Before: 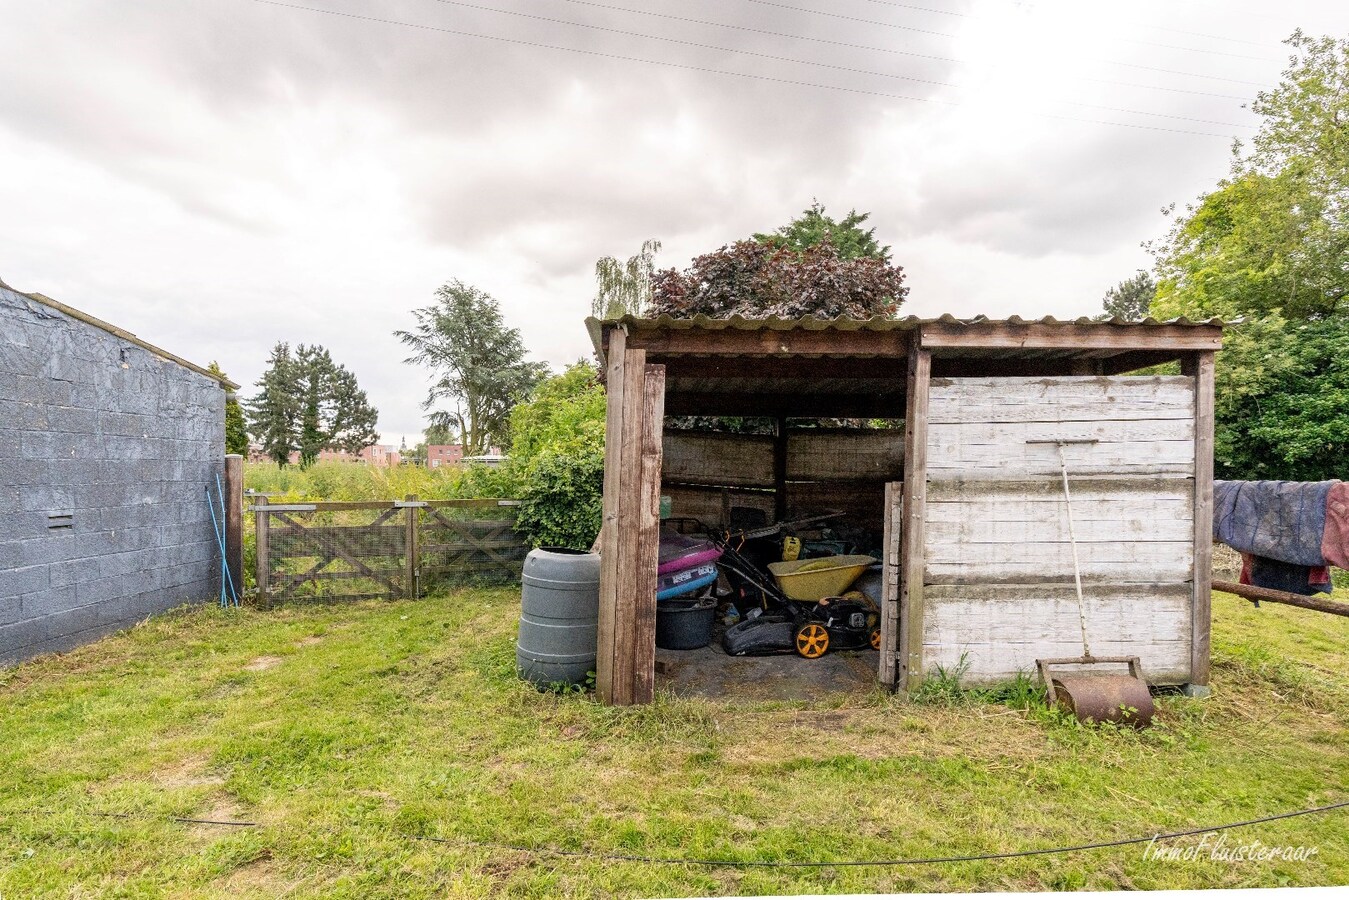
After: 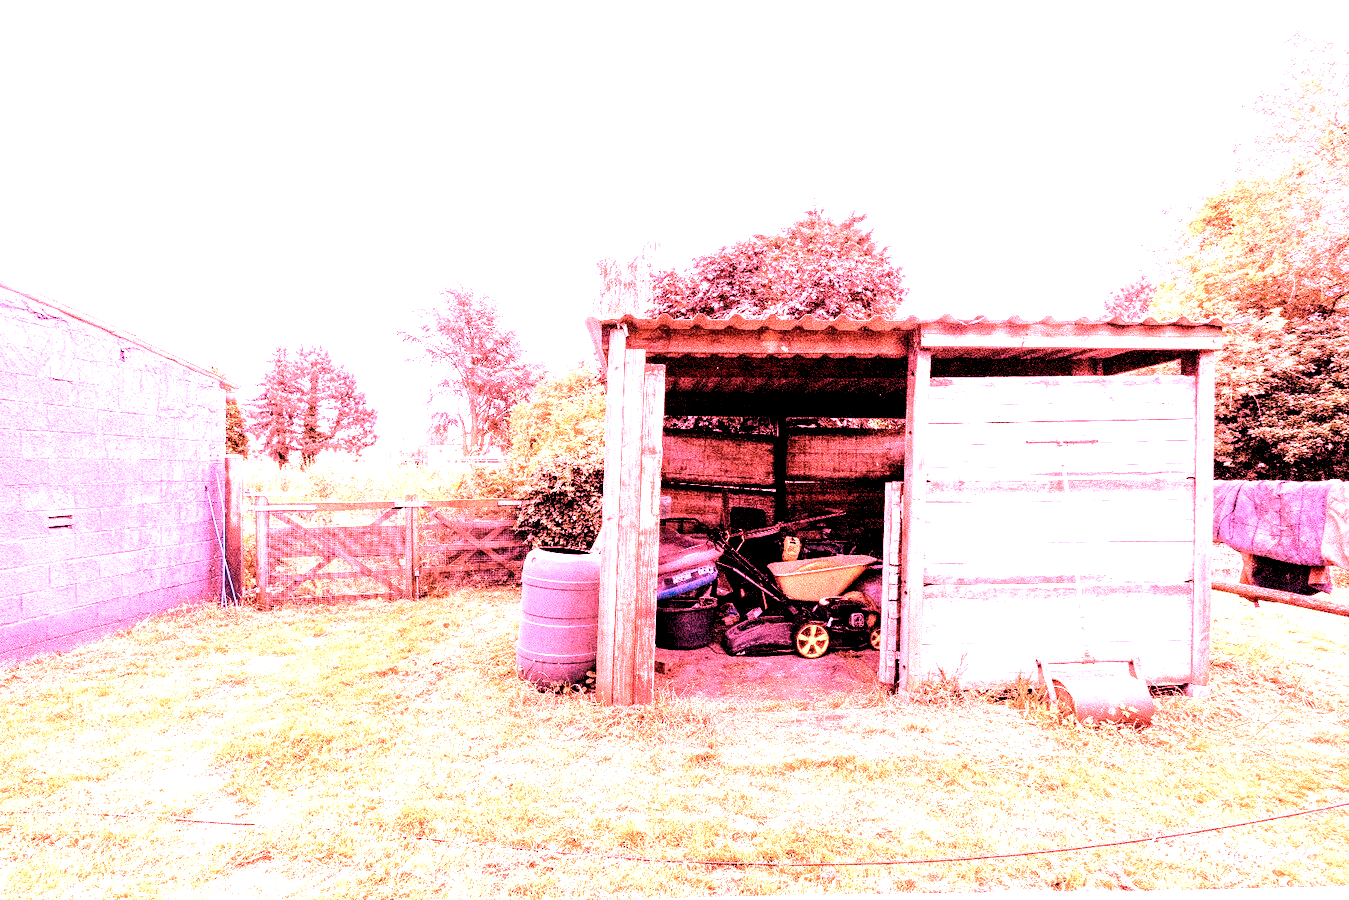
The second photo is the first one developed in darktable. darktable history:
contrast brightness saturation: contrast 0.12, brightness -0.12, saturation 0.2
white balance: red 4.26, blue 1.802
color correction: highlights a* -12.64, highlights b* -18.1, saturation 0.7
rgb levels: levels [[0.029, 0.461, 0.922], [0, 0.5, 1], [0, 0.5, 1]]
contrast equalizer: y [[0.5, 0.5, 0.468, 0.5, 0.5, 0.5], [0.5 ×6], [0.5 ×6], [0 ×6], [0 ×6]]
